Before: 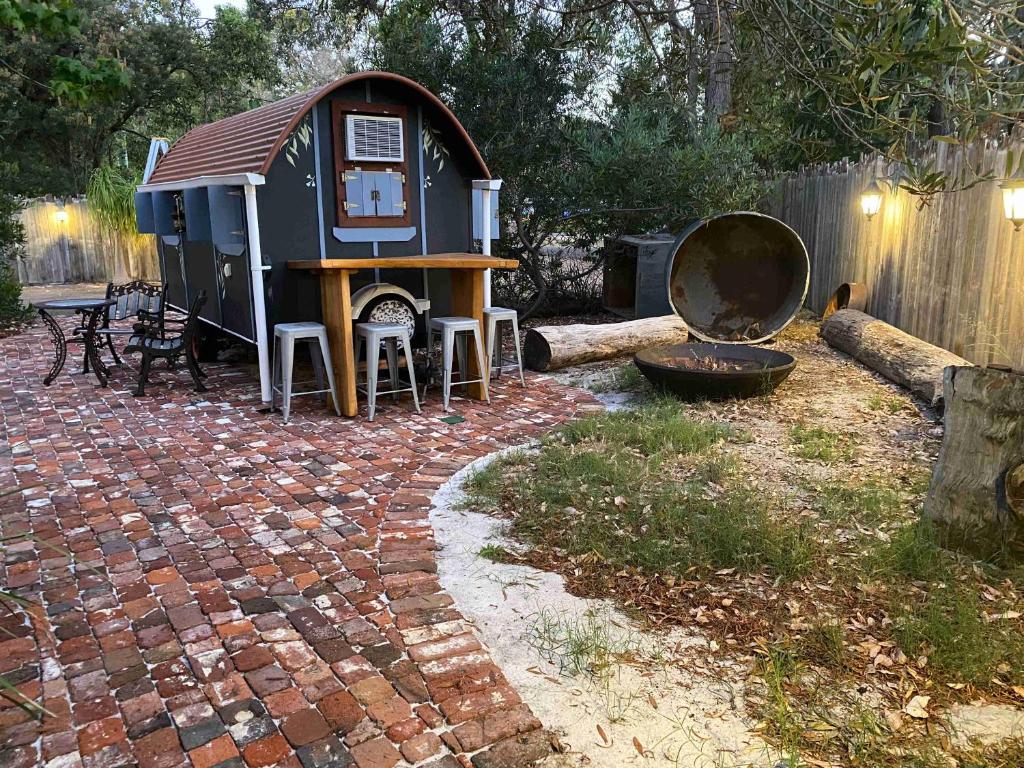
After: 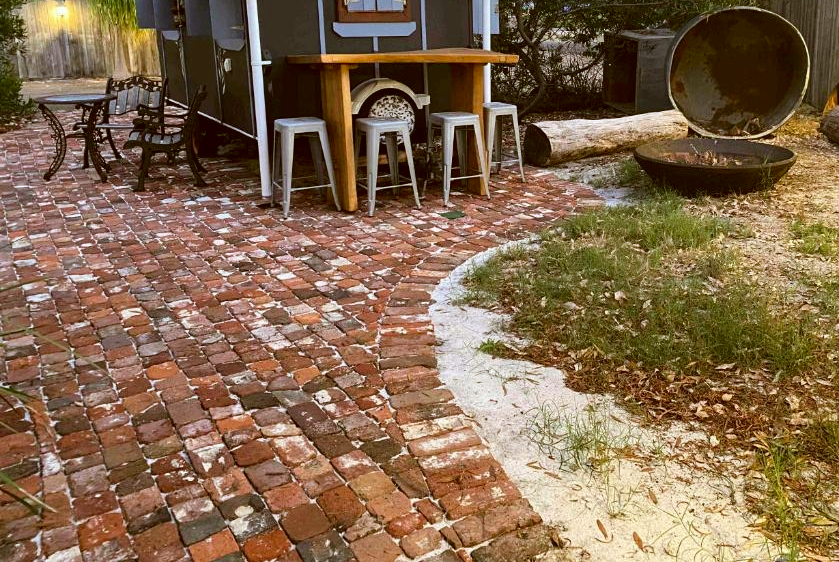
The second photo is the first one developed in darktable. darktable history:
color correction: highlights a* -0.621, highlights b* 0.165, shadows a* 5.13, shadows b* 20.55
crop: top 26.778%, right 18.053%
